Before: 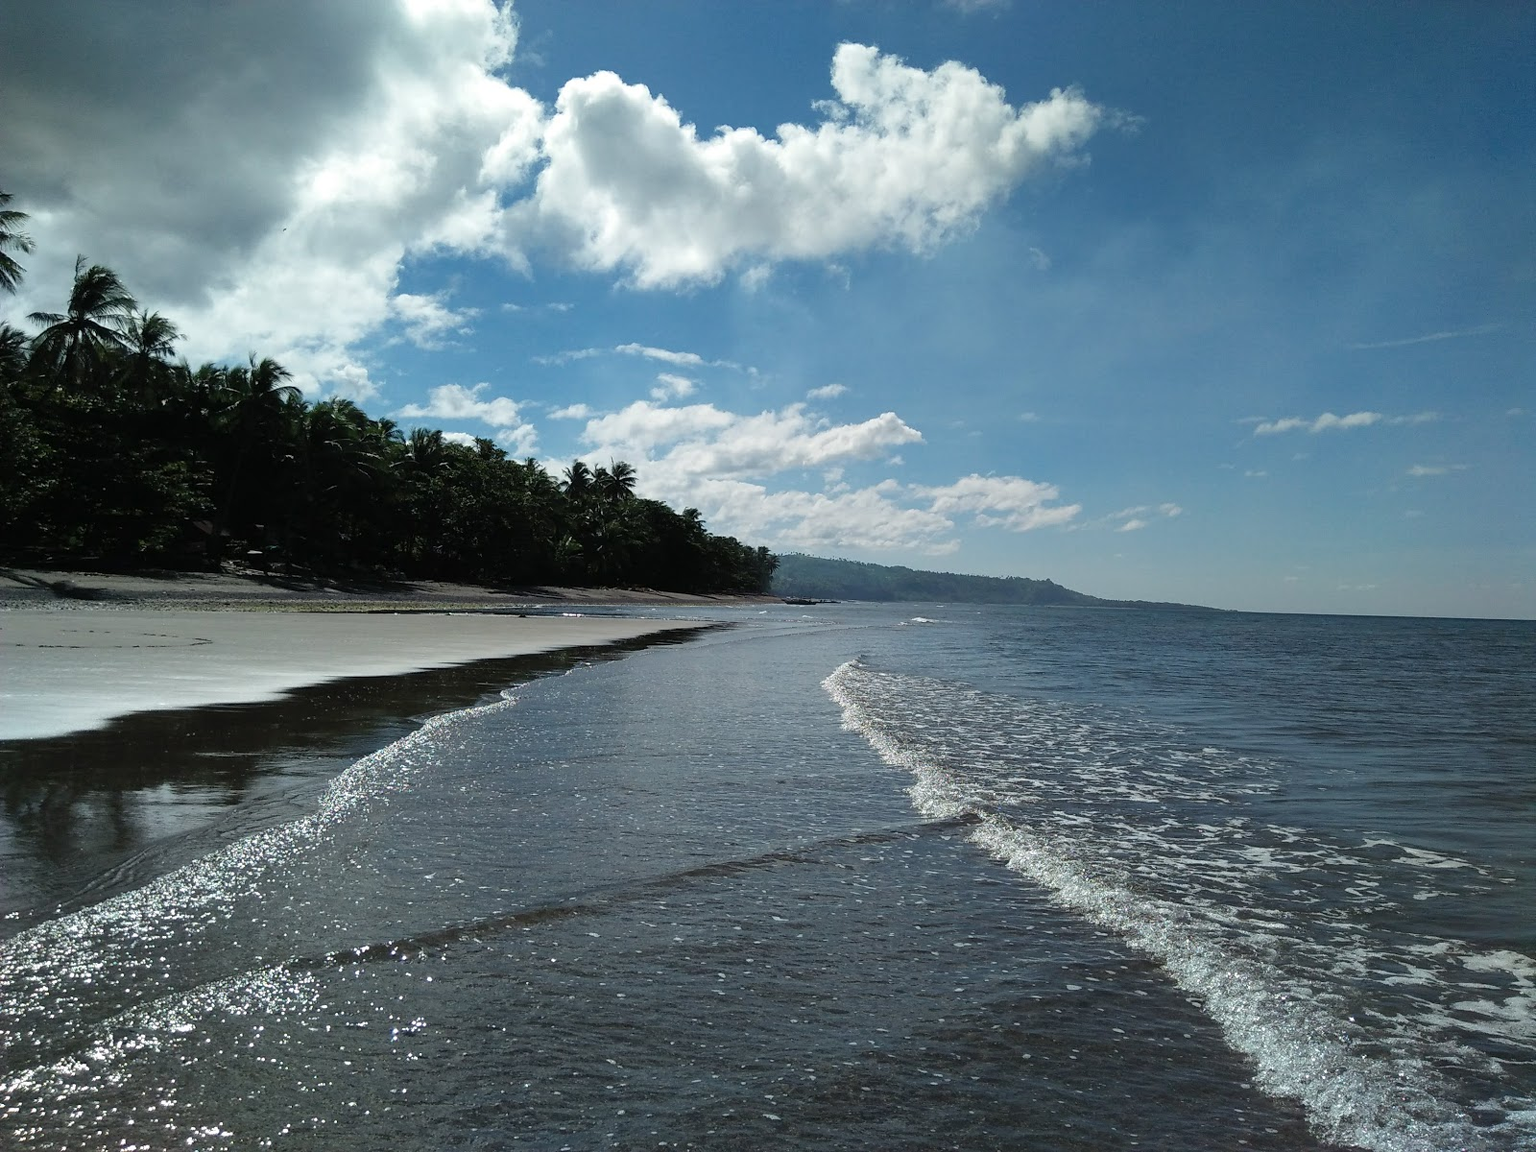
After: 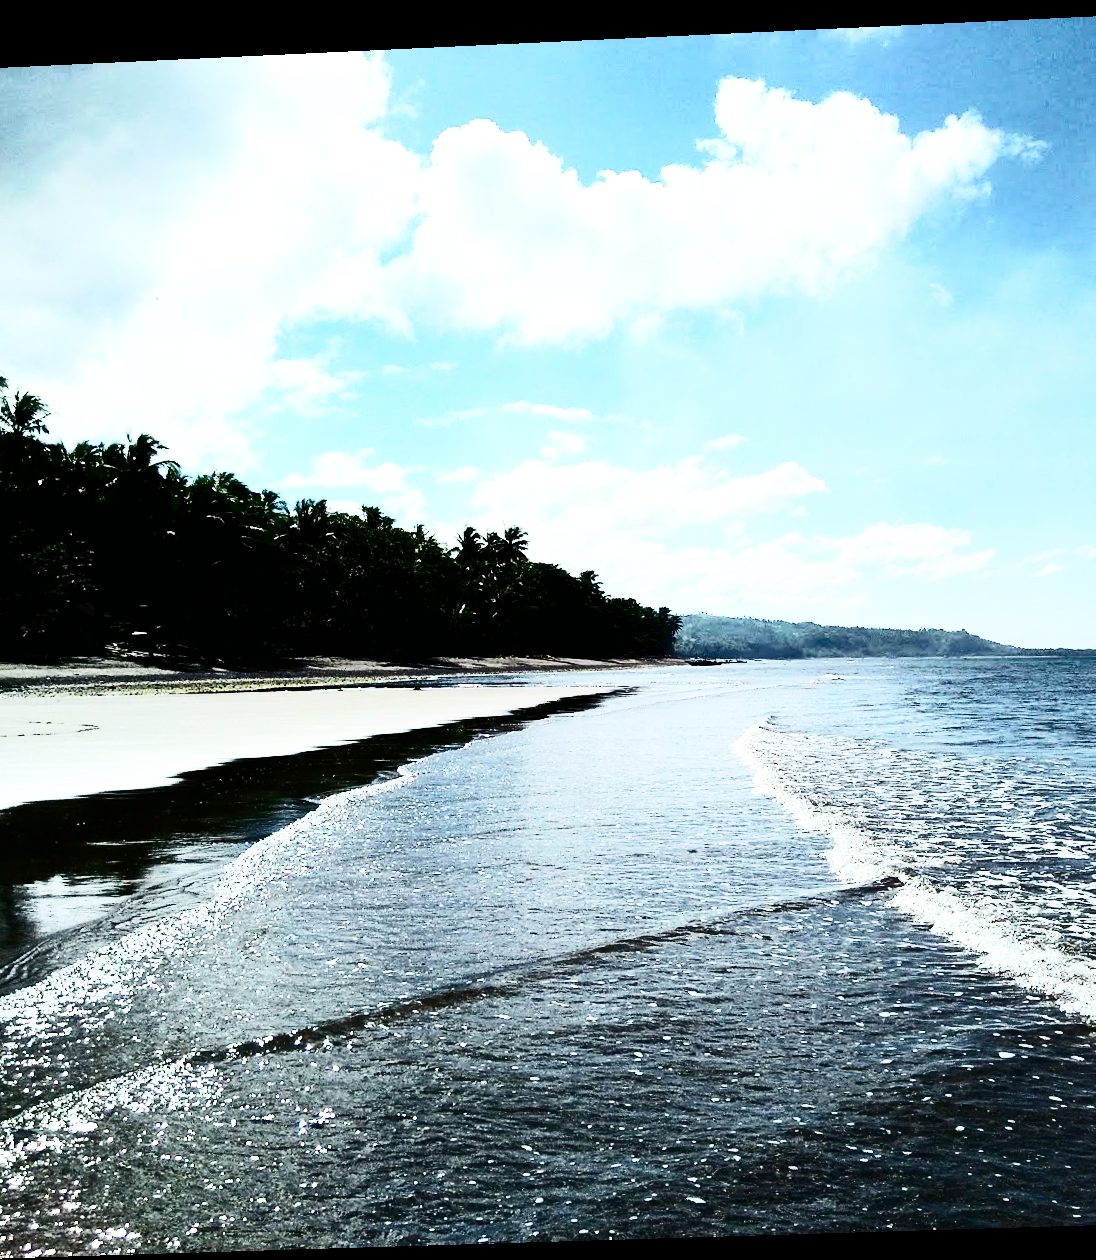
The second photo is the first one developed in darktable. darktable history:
color balance: on, module defaults
rotate and perspective: rotation -2.22°, lens shift (horizontal) -0.022, automatic cropping off
crop and rotate: left 8.786%, right 24.548%
contrast brightness saturation: contrast 0.5, saturation -0.1
base curve: curves: ch0 [(0, 0) (0.007, 0.004) (0.027, 0.03) (0.046, 0.07) (0.207, 0.54) (0.442, 0.872) (0.673, 0.972) (1, 1)], preserve colors none
